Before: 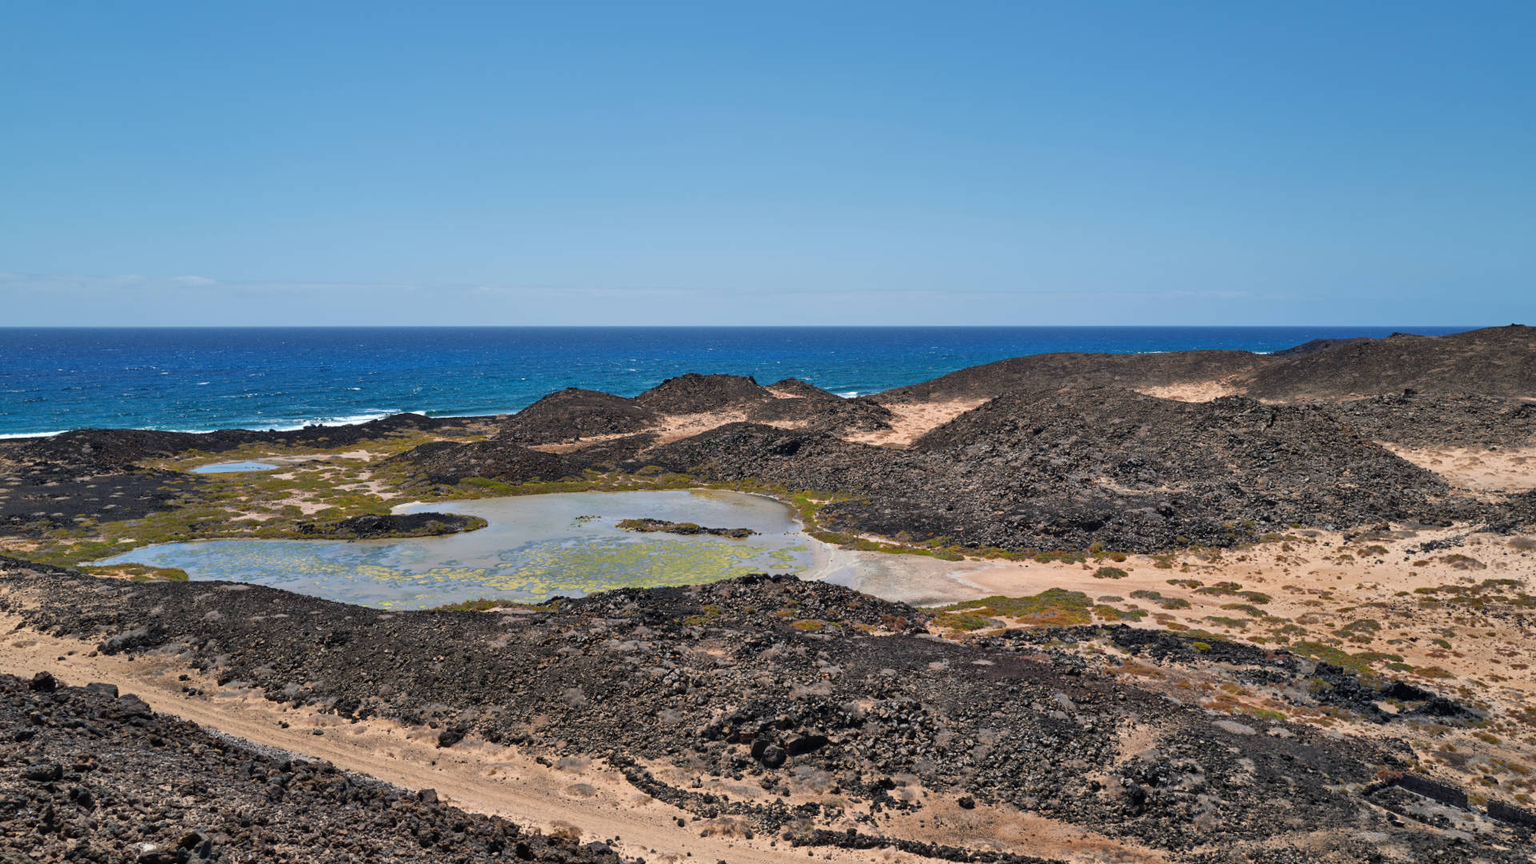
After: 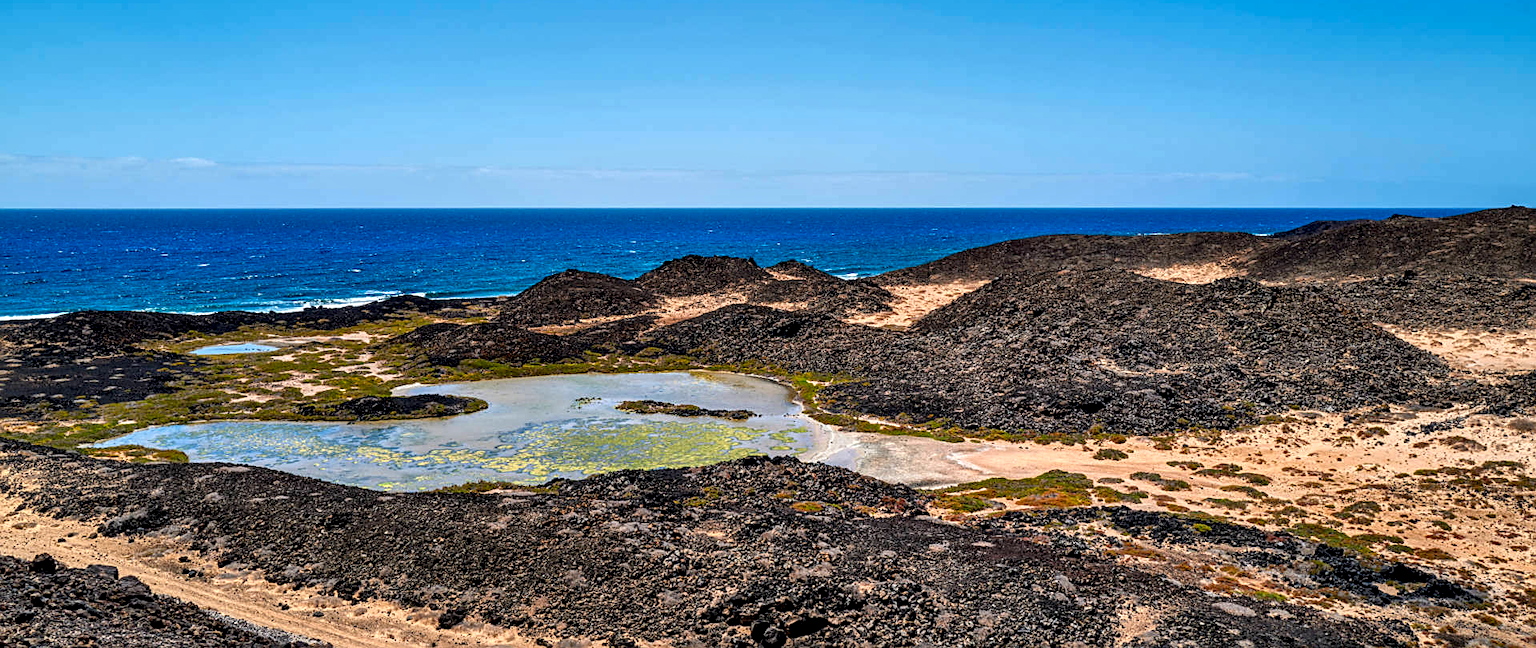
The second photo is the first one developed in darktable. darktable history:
contrast brightness saturation: saturation 0.488
crop: top 13.721%, bottom 11.098%
local contrast: highlights 18%, detail 185%
sharpen: on, module defaults
contrast equalizer: octaves 7, y [[0.5, 0.501, 0.532, 0.538, 0.54, 0.541], [0.5 ×6], [0.5 ×6], [0 ×6], [0 ×6]], mix -0.194
